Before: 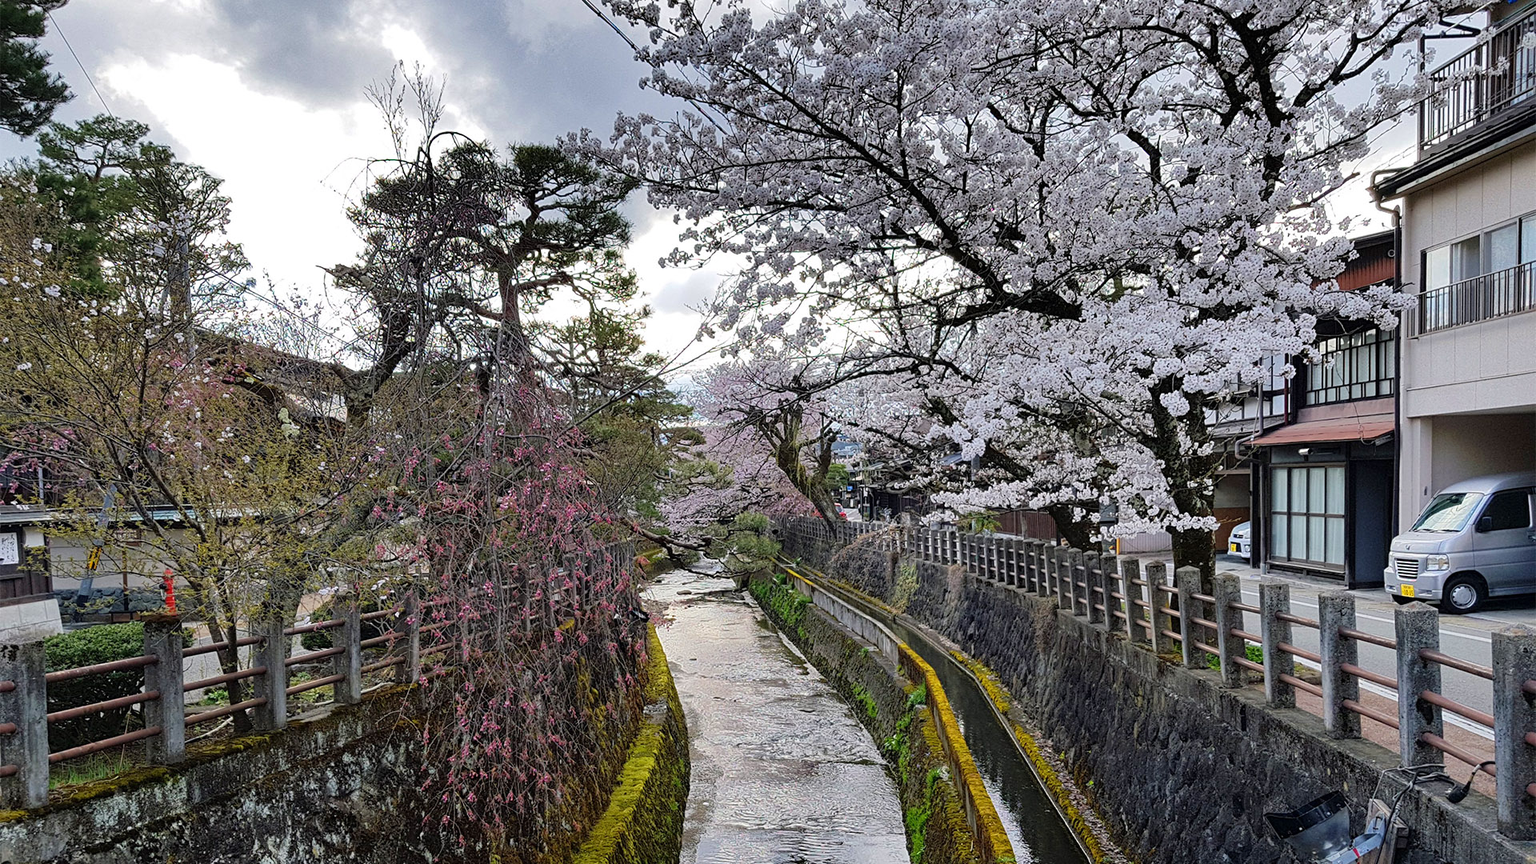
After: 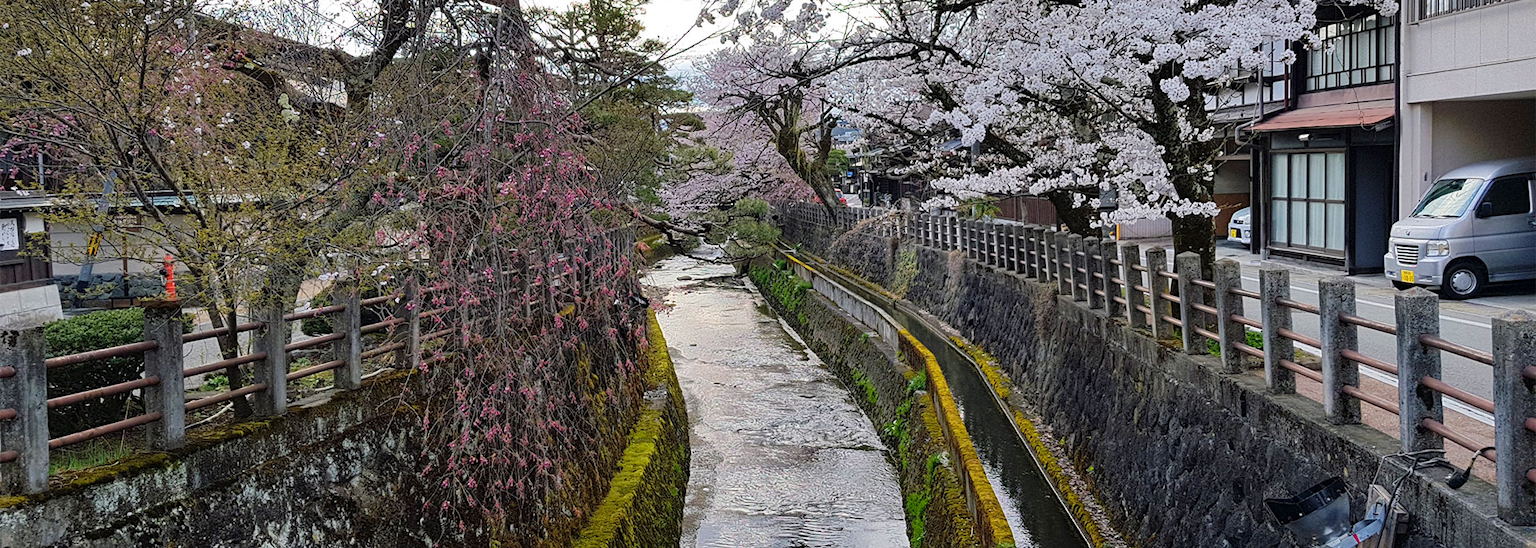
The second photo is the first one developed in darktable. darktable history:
crop and rotate: top 36.435%
color zones: curves: ch0 [(0, 0.465) (0.092, 0.596) (0.289, 0.464) (0.429, 0.453) (0.571, 0.464) (0.714, 0.455) (0.857, 0.462) (1, 0.465)]
